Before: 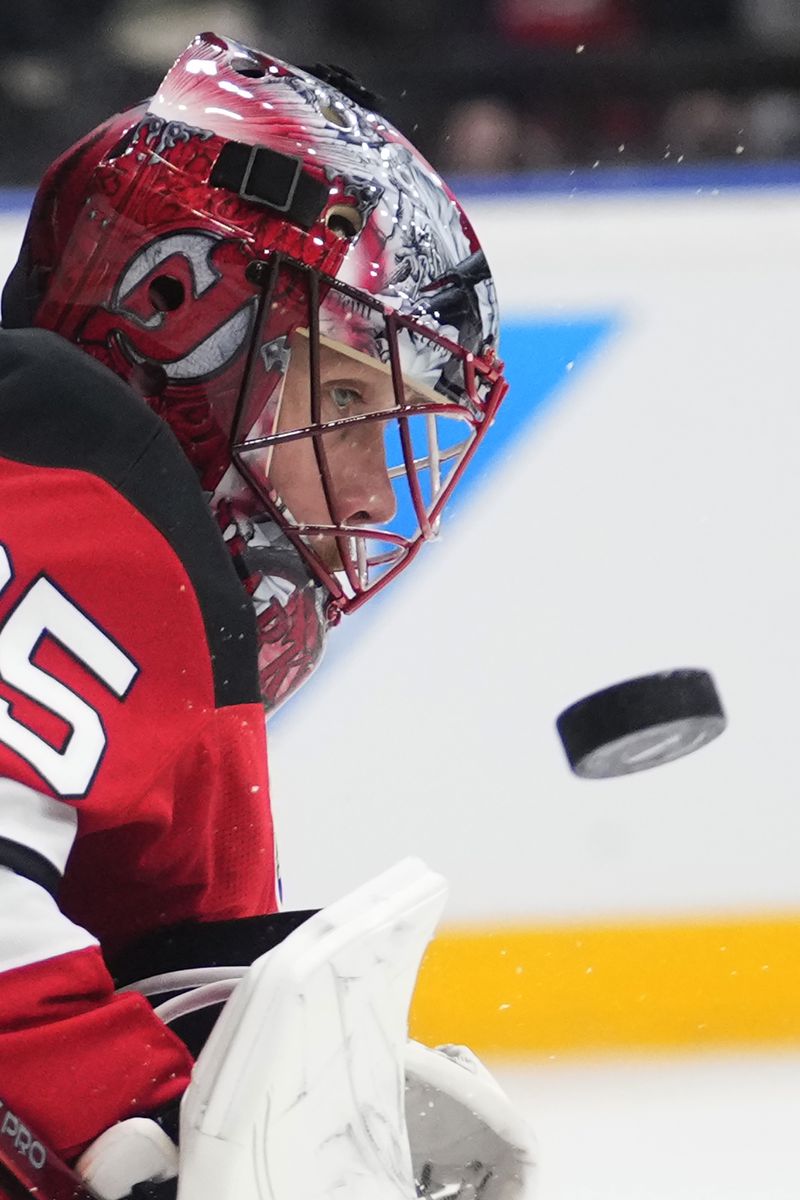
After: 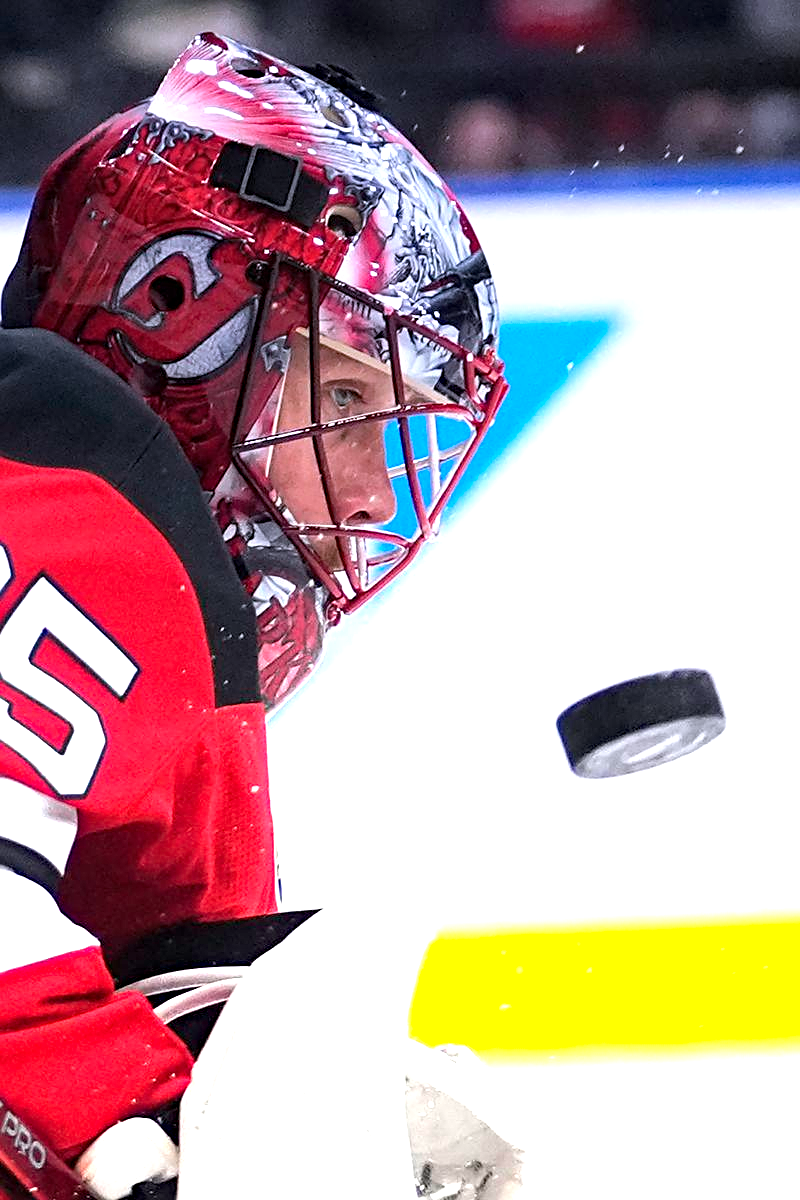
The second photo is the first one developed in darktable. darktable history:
base curve: curves: ch0 [(0, 0) (0.472, 0.455) (1, 1)], preserve colors none
graduated density: hue 238.83°, saturation 50%
local contrast: highlights 100%, shadows 100%, detail 120%, midtone range 0.2
haze removal: compatibility mode true, adaptive false
exposure: exposure 1.223 EV, compensate highlight preservation false
sharpen: on, module defaults
